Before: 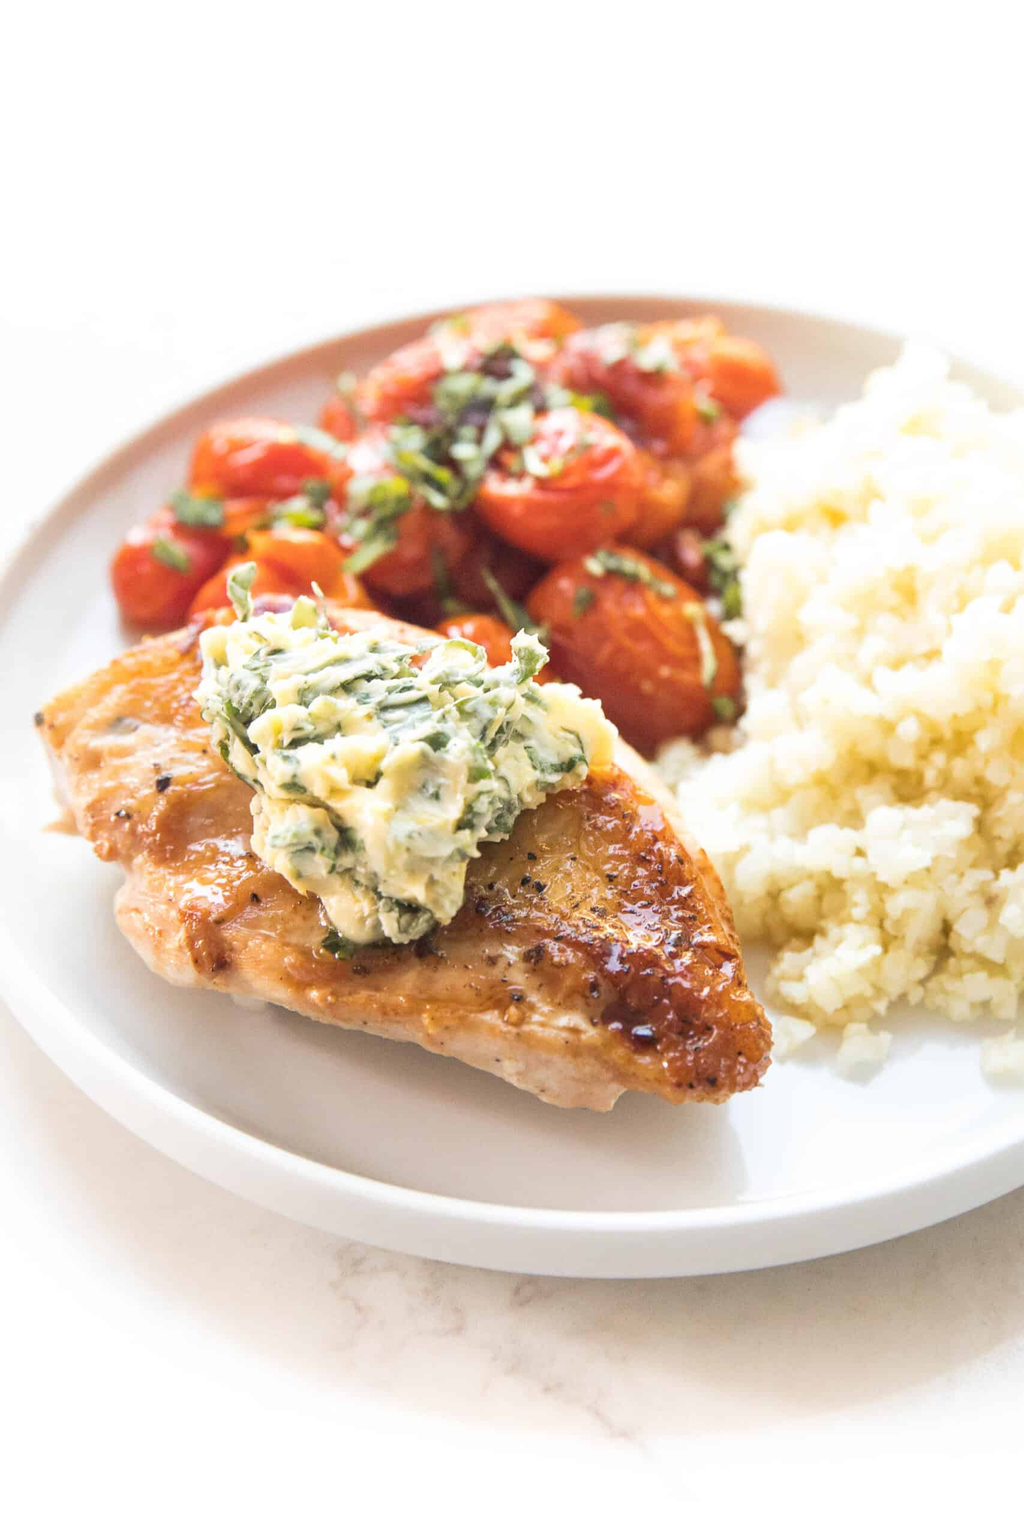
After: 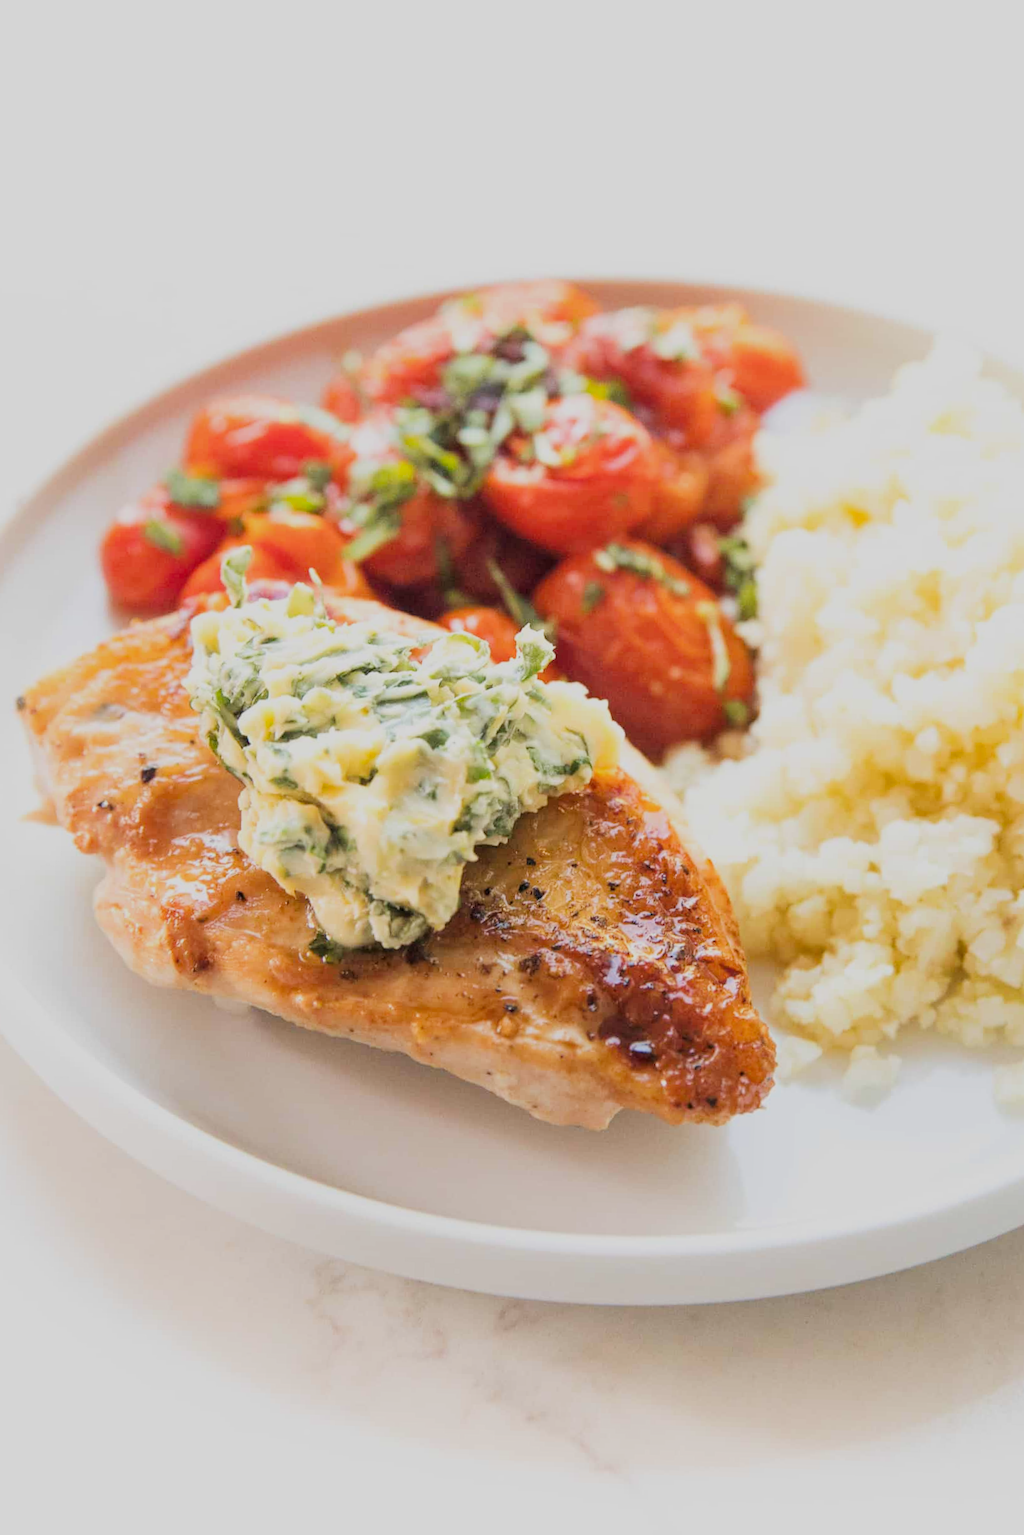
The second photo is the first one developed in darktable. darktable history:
contrast brightness saturation: contrast 0.04, saturation 0.16
filmic rgb: black relative exposure -7.65 EV, white relative exposure 4.56 EV, hardness 3.61
crop and rotate: angle -1.69°
